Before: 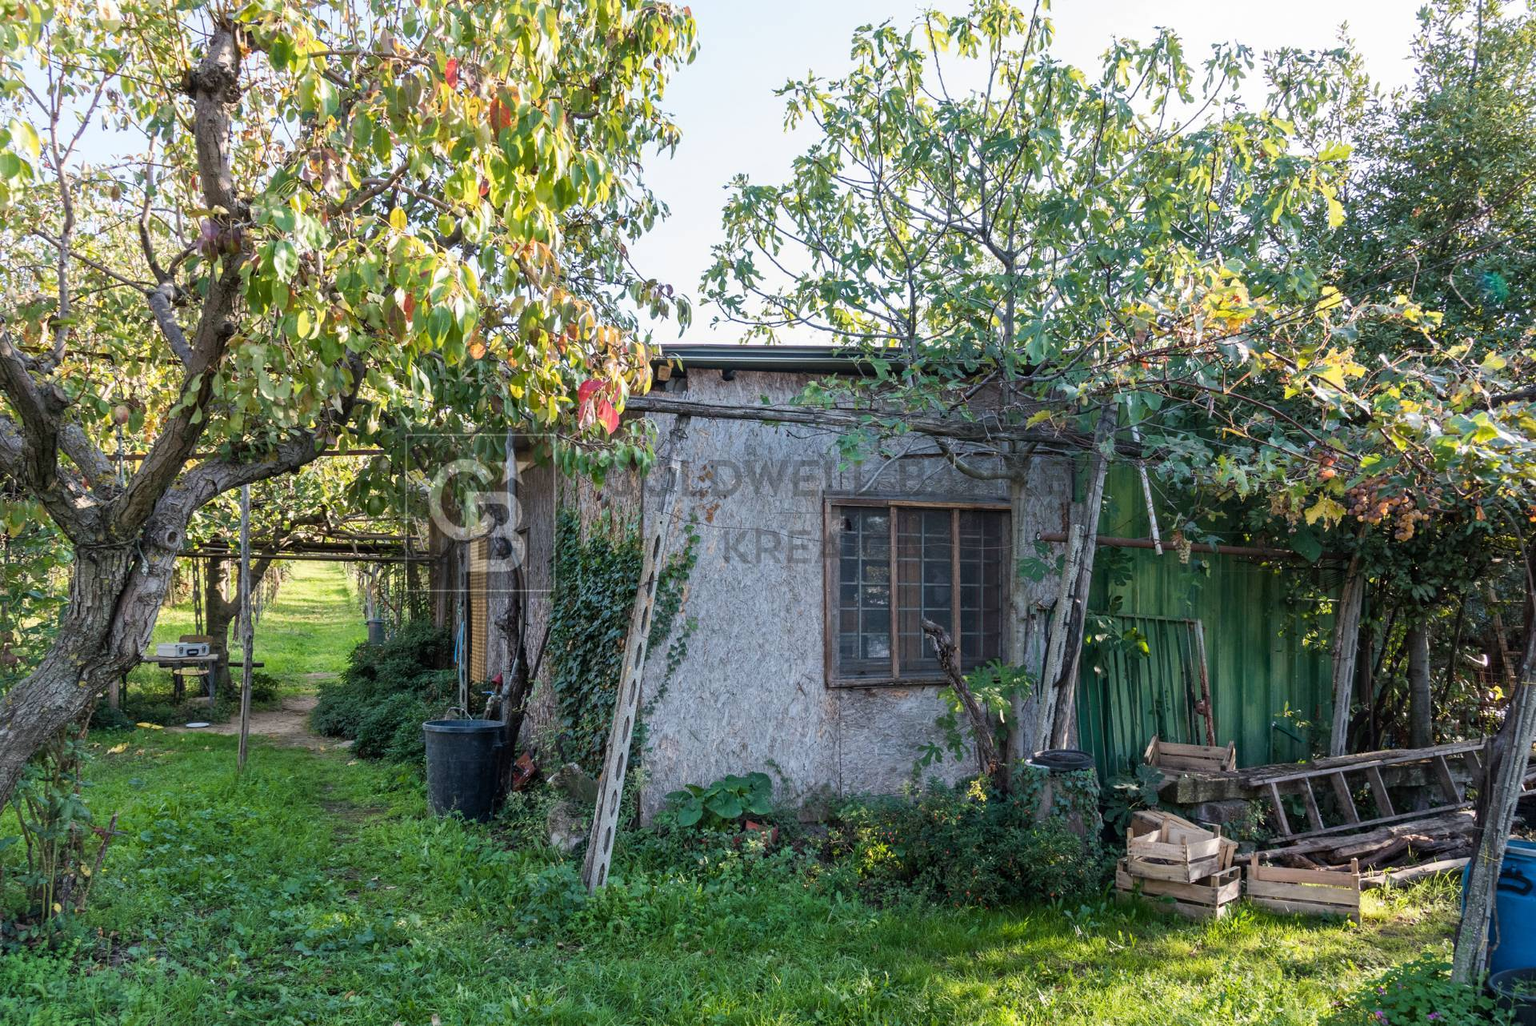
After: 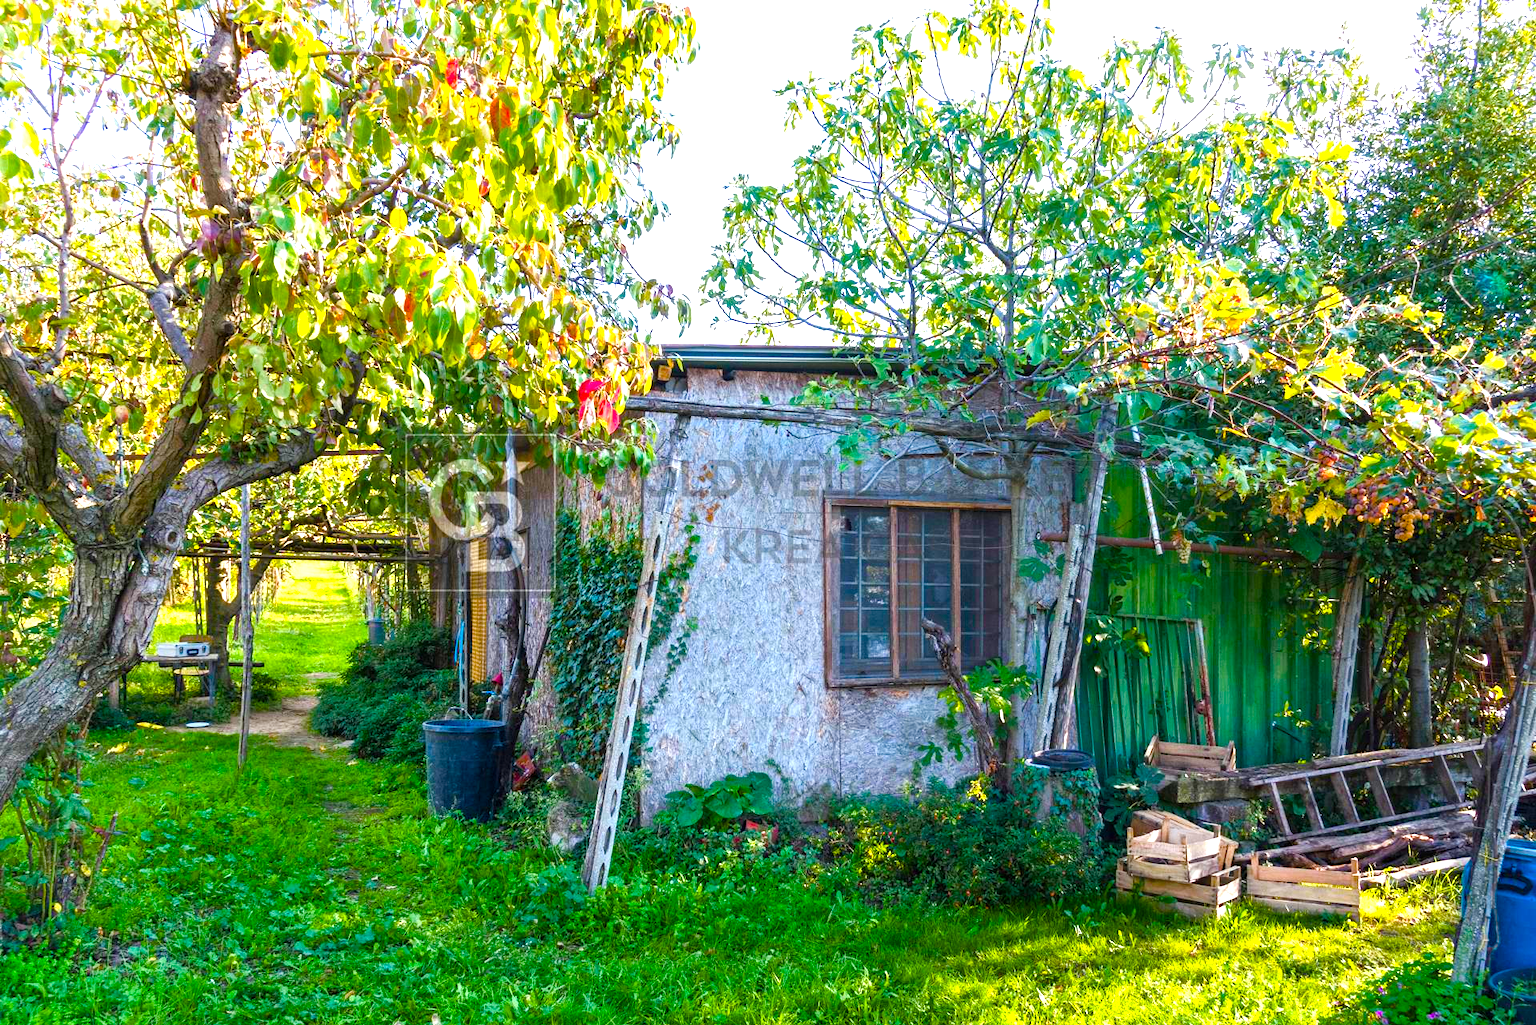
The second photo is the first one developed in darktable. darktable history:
exposure: black level correction 0, exposure 0.5 EV, compensate highlight preservation false
color balance rgb: linear chroma grading › shadows 10%, linear chroma grading › highlights 10%, linear chroma grading › global chroma 15%, linear chroma grading › mid-tones 15%, perceptual saturation grading › global saturation 40%, perceptual saturation grading › highlights -25%, perceptual saturation grading › mid-tones 35%, perceptual saturation grading › shadows 35%, perceptual brilliance grading › global brilliance 11.29%, global vibrance 11.29%
